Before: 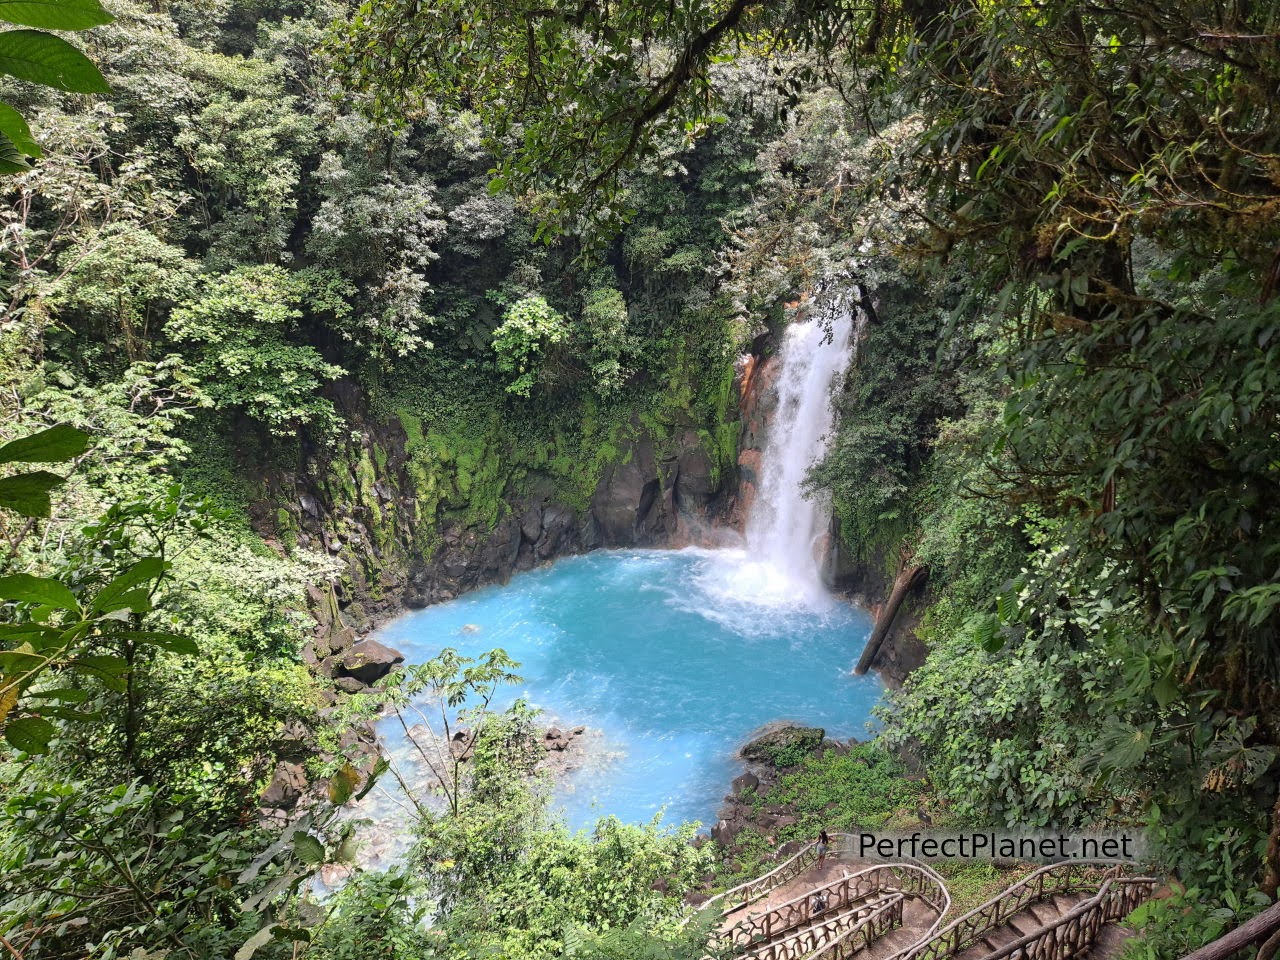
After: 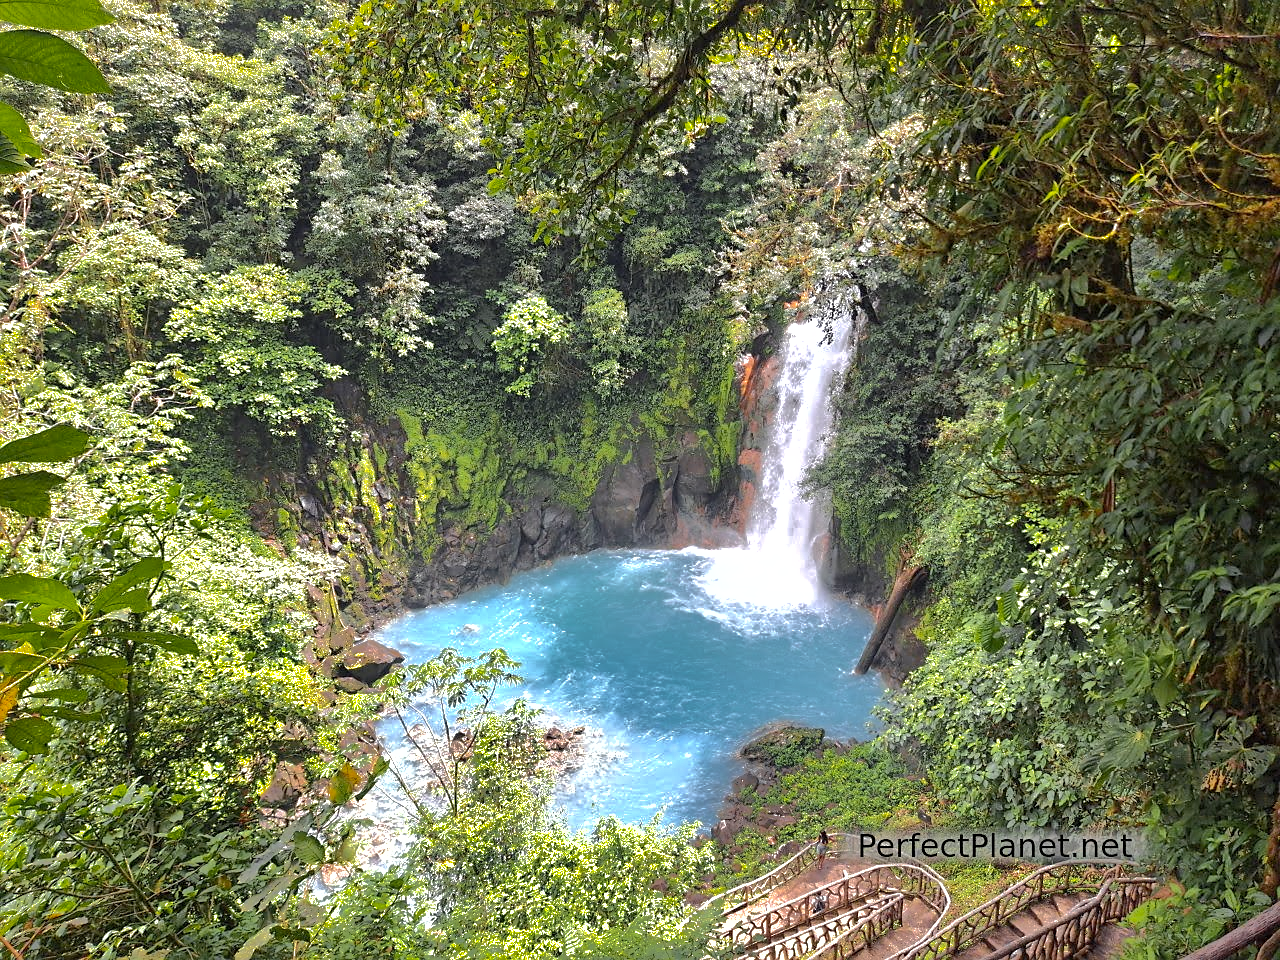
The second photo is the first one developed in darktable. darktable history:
shadows and highlights: shadows 38.43, highlights -74.54
color zones: curves: ch0 [(0, 0.511) (0.143, 0.531) (0.286, 0.56) (0.429, 0.5) (0.571, 0.5) (0.714, 0.5) (0.857, 0.5) (1, 0.5)]; ch1 [(0, 0.525) (0.143, 0.705) (0.286, 0.715) (0.429, 0.35) (0.571, 0.35) (0.714, 0.35) (0.857, 0.4) (1, 0.4)]; ch2 [(0, 0.572) (0.143, 0.512) (0.286, 0.473) (0.429, 0.45) (0.571, 0.5) (0.714, 0.5) (0.857, 0.518) (1, 0.518)]
sharpen: radius 1.458, amount 0.398, threshold 1.271
exposure: black level correction 0, exposure 0.6 EV, compensate highlight preservation false
